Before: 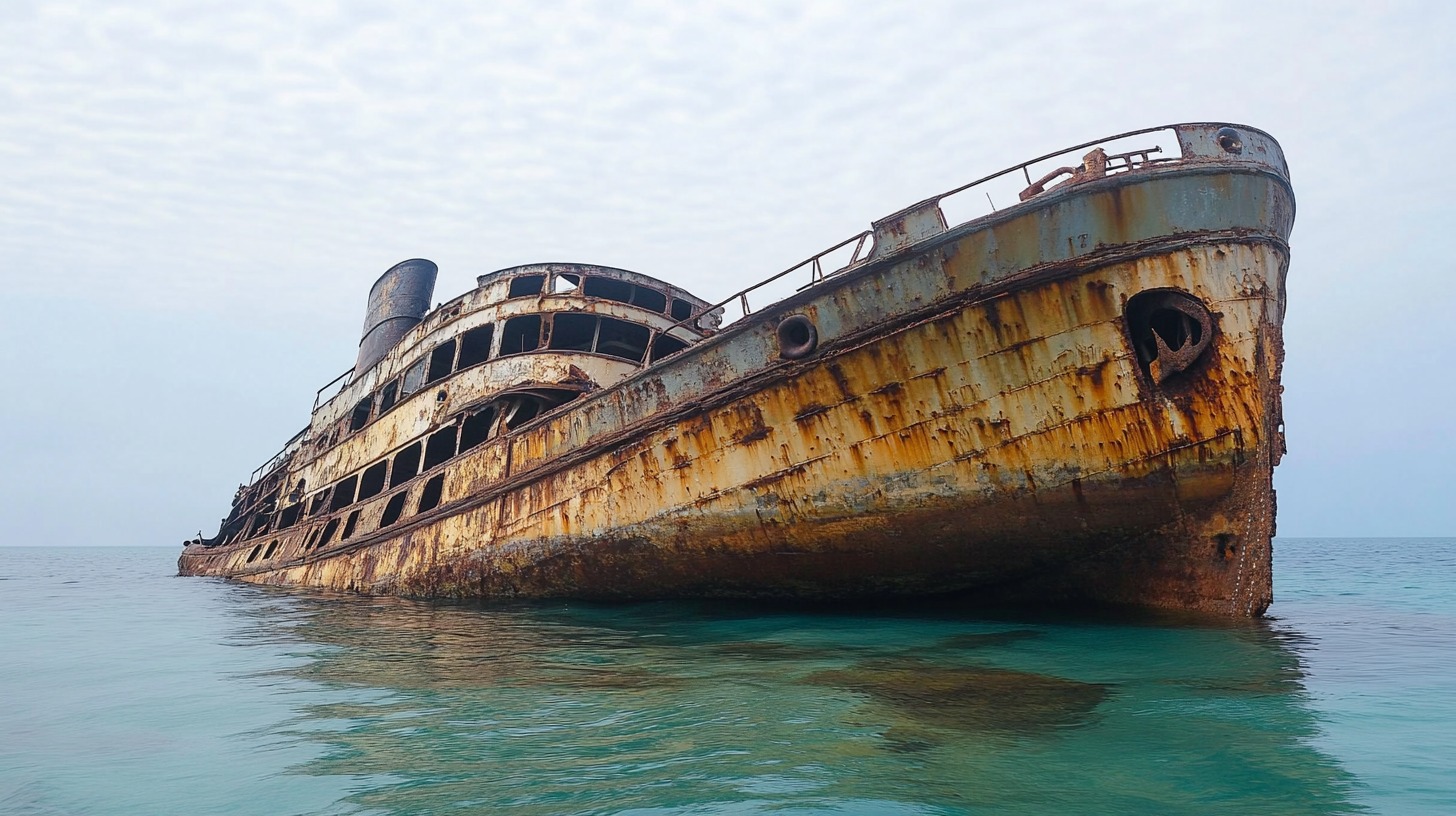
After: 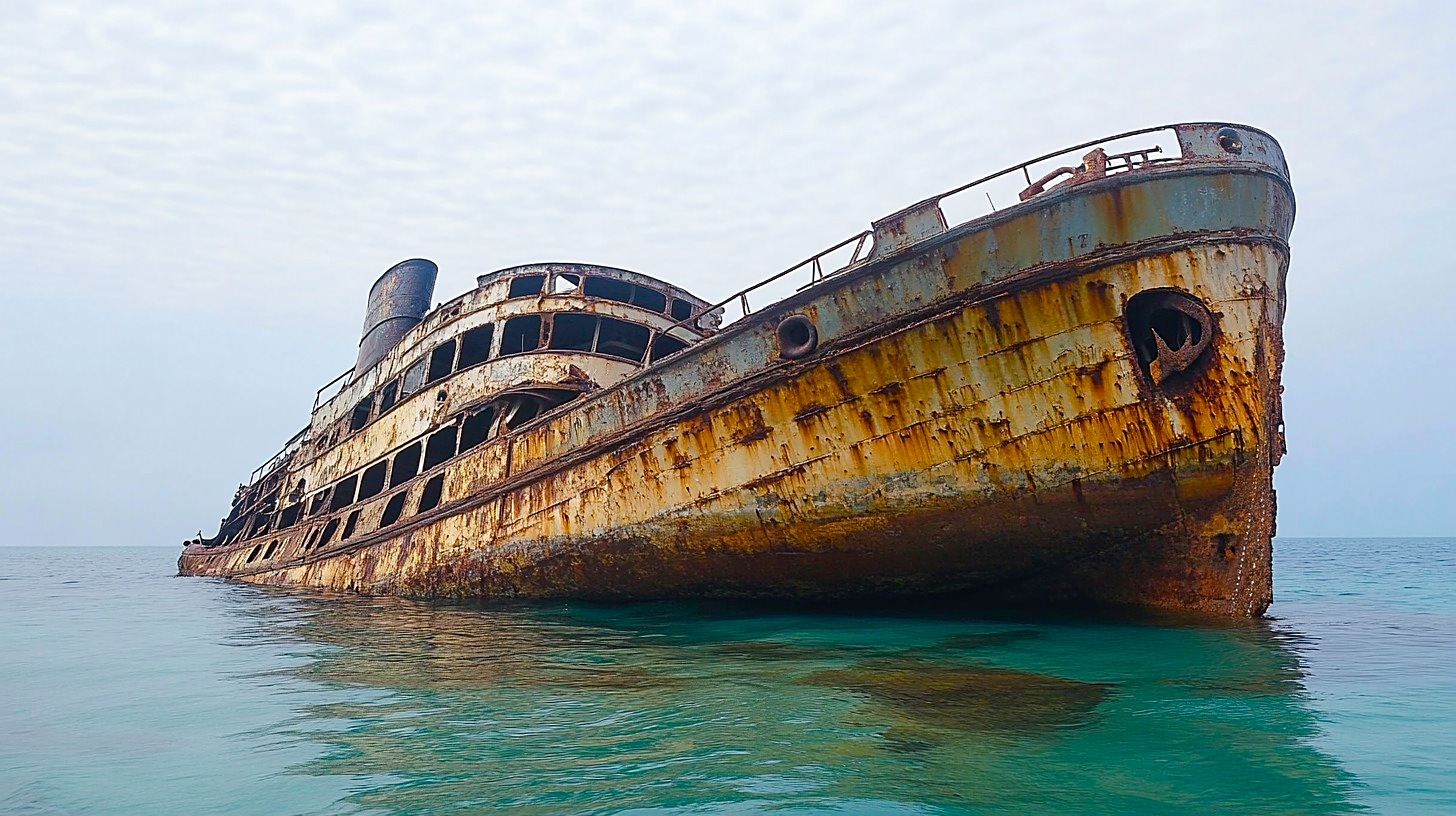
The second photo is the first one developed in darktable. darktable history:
color balance rgb: linear chroma grading › global chroma 15.33%, perceptual saturation grading › global saturation 0.324%, perceptual saturation grading › highlights -18.412%, perceptual saturation grading › mid-tones 7.208%, perceptual saturation grading › shadows 27.452%, global vibrance 10.754%
sharpen: on, module defaults
